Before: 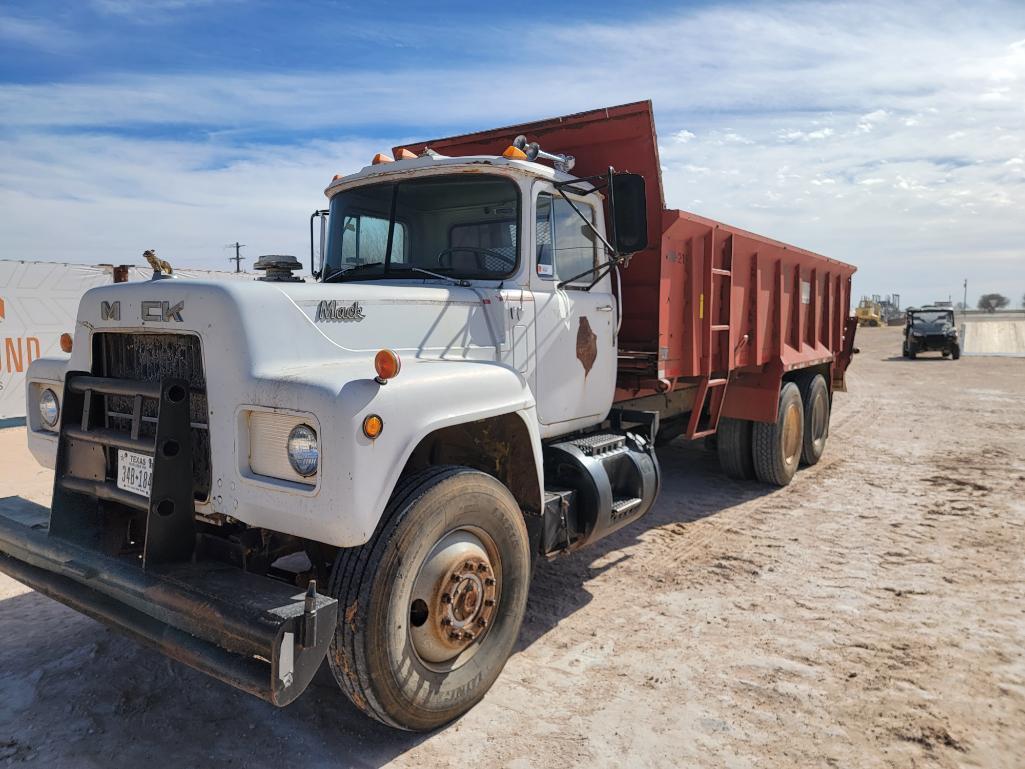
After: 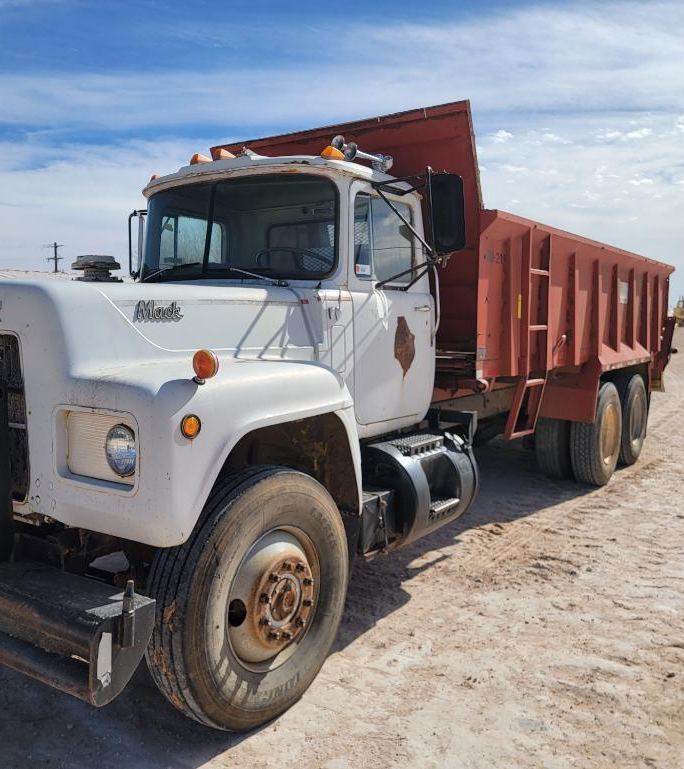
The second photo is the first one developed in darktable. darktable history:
crop and rotate: left 17.802%, right 15.424%
